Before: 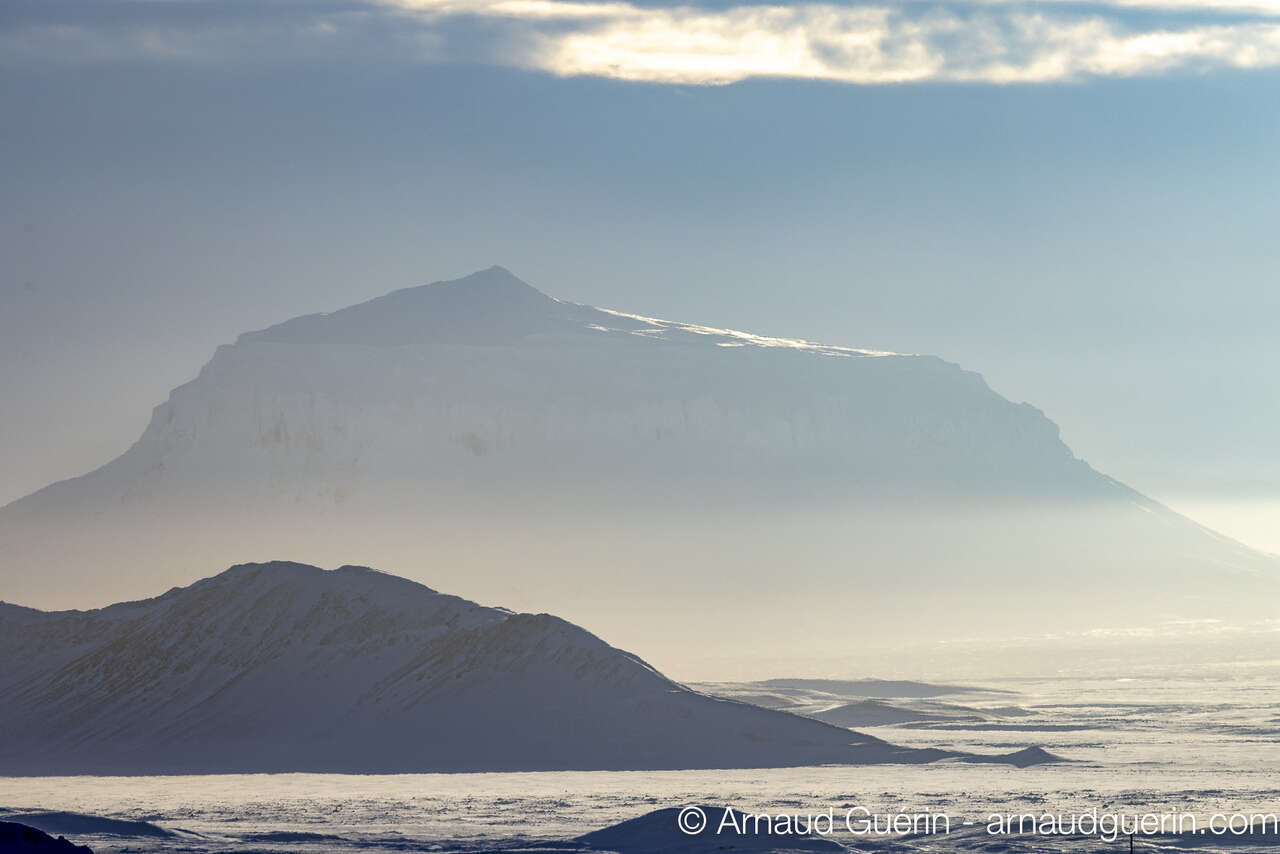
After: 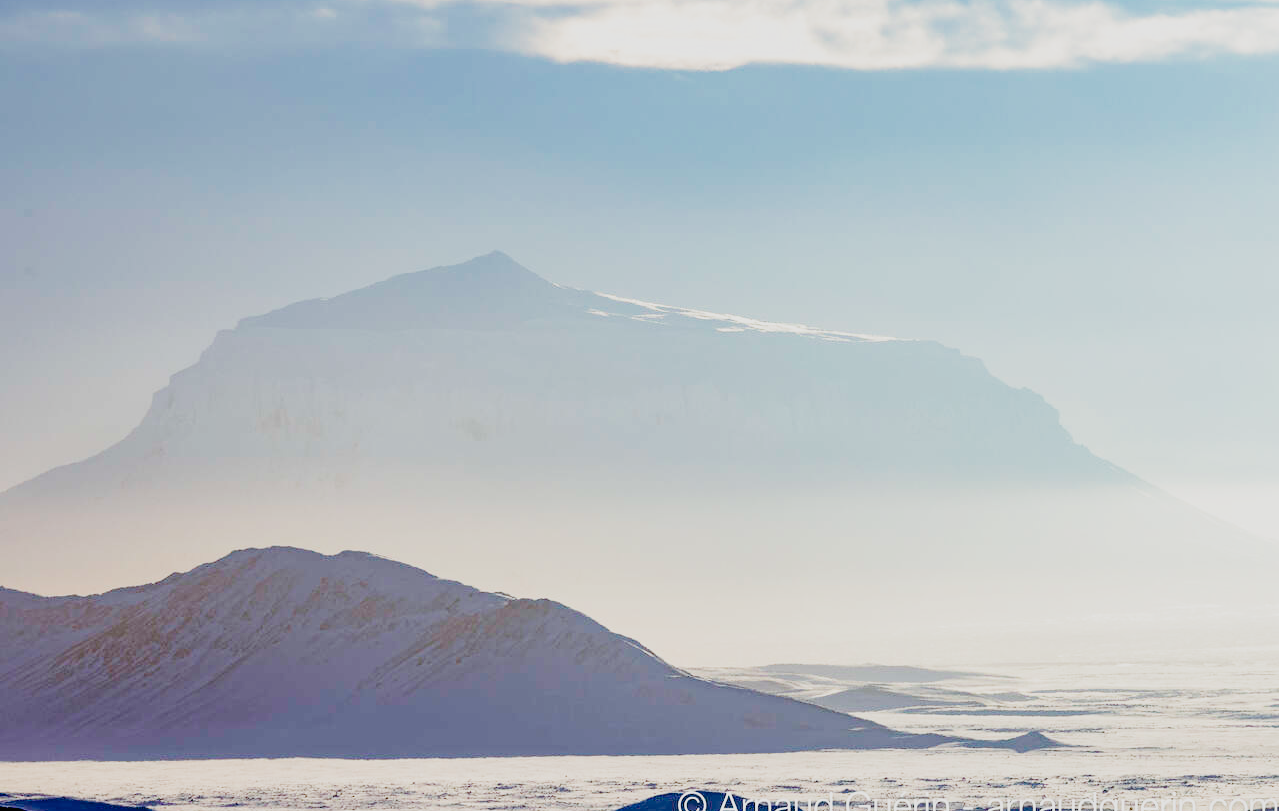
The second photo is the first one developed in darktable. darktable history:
color balance rgb: shadows lift › chroma 4.426%, shadows lift › hue 25.1°, perceptual saturation grading › global saturation 20%, perceptual saturation grading › highlights -24.91%, perceptual saturation grading › shadows 49.565%, perceptual brilliance grading › global brilliance 10.069%
tone curve: curves: ch0 [(0, 0.009) (0.105, 0.054) (0.195, 0.132) (0.289, 0.278) (0.384, 0.391) (0.513, 0.53) (0.66, 0.667) (0.895, 0.863) (1, 0.919)]; ch1 [(0, 0) (0.161, 0.092) (0.35, 0.33) (0.403, 0.395) (0.456, 0.469) (0.502, 0.499) (0.519, 0.514) (0.576, 0.584) (0.642, 0.658) (0.701, 0.742) (1, 0.942)]; ch2 [(0, 0) (0.371, 0.362) (0.437, 0.437) (0.501, 0.5) (0.53, 0.528) (0.569, 0.564) (0.619, 0.58) (0.883, 0.752) (1, 0.929)], preserve colors none
exposure: exposure 0.639 EV, compensate exposure bias true, compensate highlight preservation false
crop and rotate: top 1.909%, bottom 3.014%
filmic rgb: black relative exposure -7.65 EV, white relative exposure 4.56 EV, hardness 3.61, add noise in highlights 0, color science v3 (2019), use custom middle-gray values true, contrast in highlights soft
